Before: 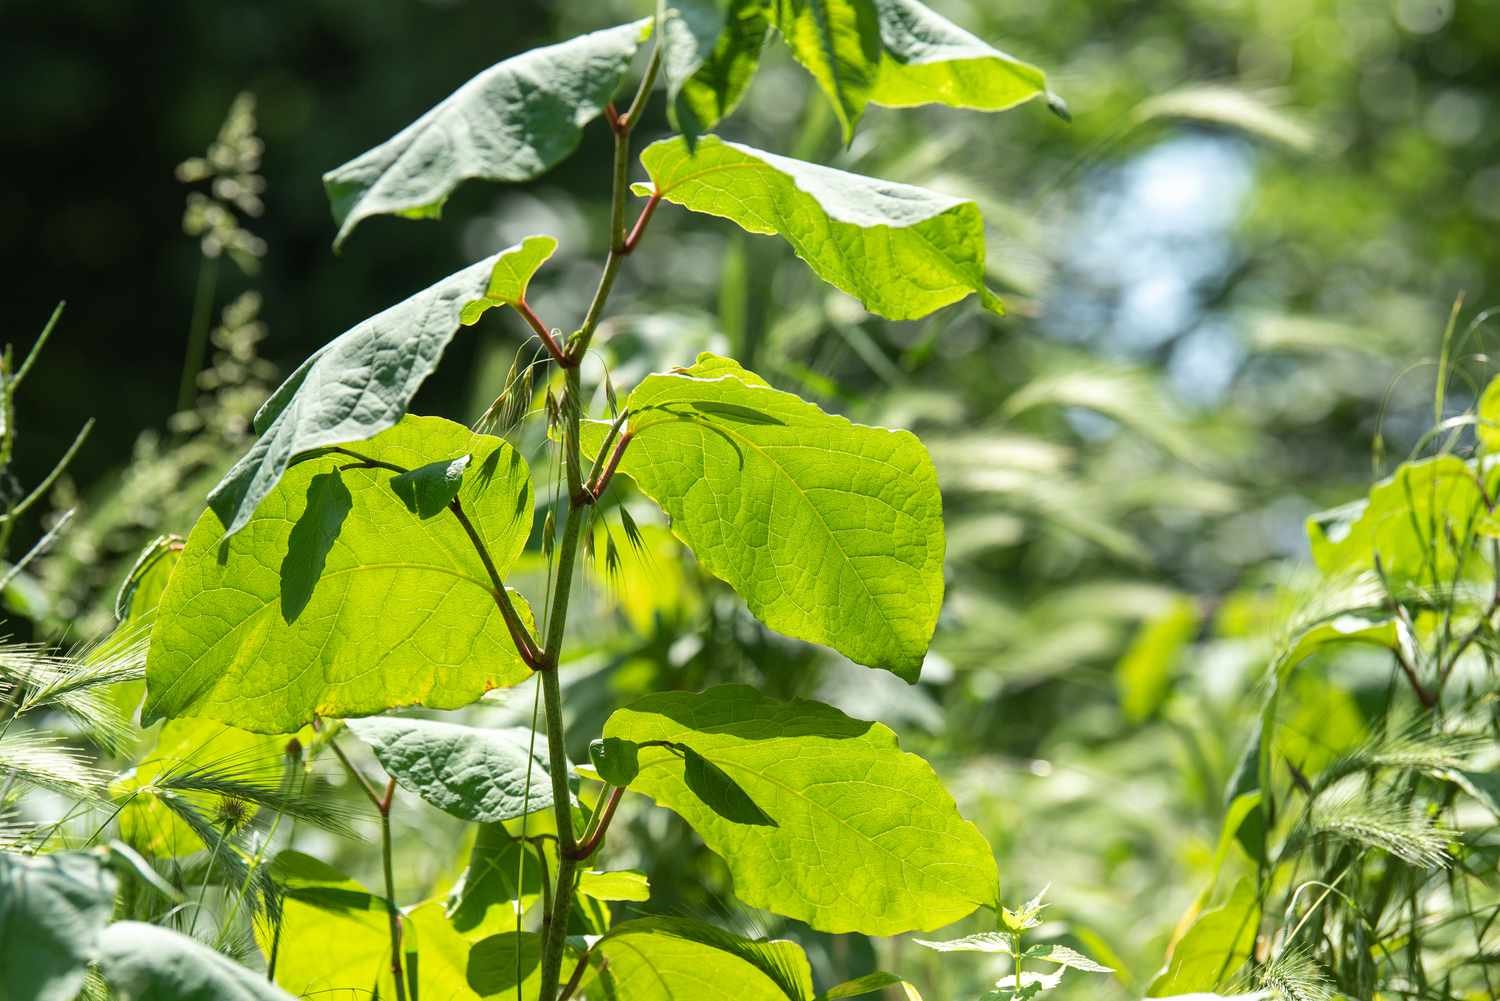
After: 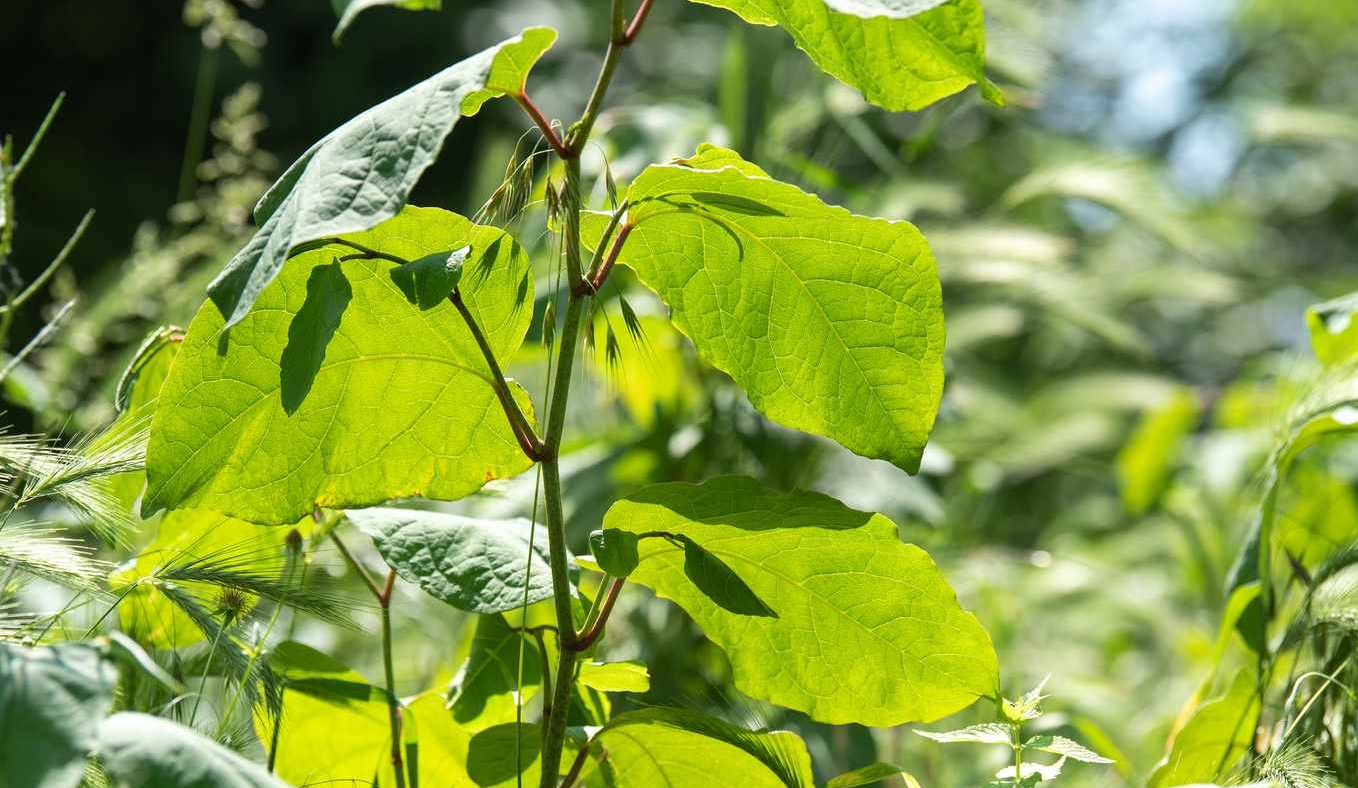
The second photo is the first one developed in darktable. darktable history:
tone equalizer: -8 EV -0.55 EV
crop: top 20.916%, right 9.437%, bottom 0.316%
